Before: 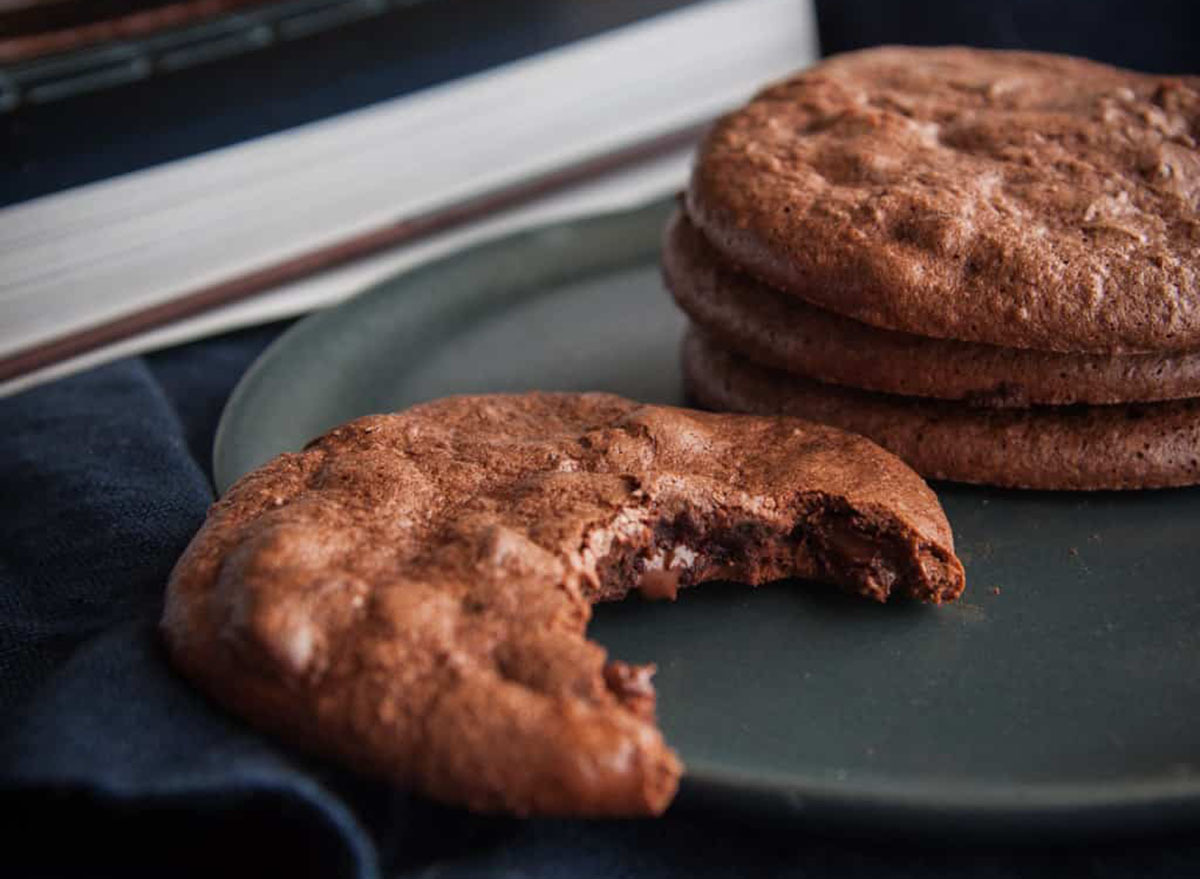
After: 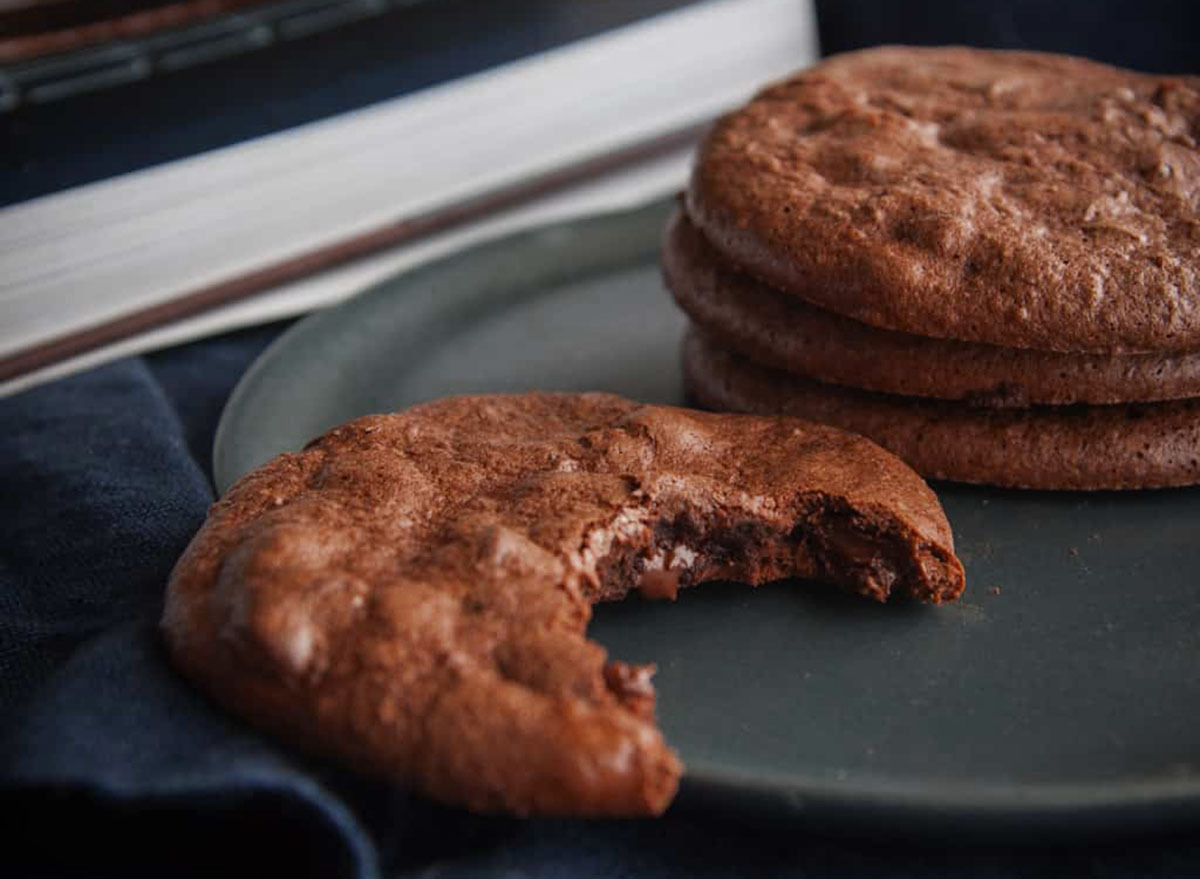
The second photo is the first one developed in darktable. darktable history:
color correction: saturation 1.1
local contrast: mode bilateral grid, contrast 100, coarseness 100, detail 94%, midtone range 0.2
color zones: curves: ch0 [(0, 0.5) (0.125, 0.4) (0.25, 0.5) (0.375, 0.4) (0.5, 0.4) (0.625, 0.6) (0.75, 0.6) (0.875, 0.5)]; ch1 [(0, 0.35) (0.125, 0.45) (0.25, 0.35) (0.375, 0.35) (0.5, 0.35) (0.625, 0.35) (0.75, 0.45) (0.875, 0.35)]; ch2 [(0, 0.6) (0.125, 0.5) (0.25, 0.5) (0.375, 0.6) (0.5, 0.6) (0.625, 0.5) (0.75, 0.5) (0.875, 0.5)]
